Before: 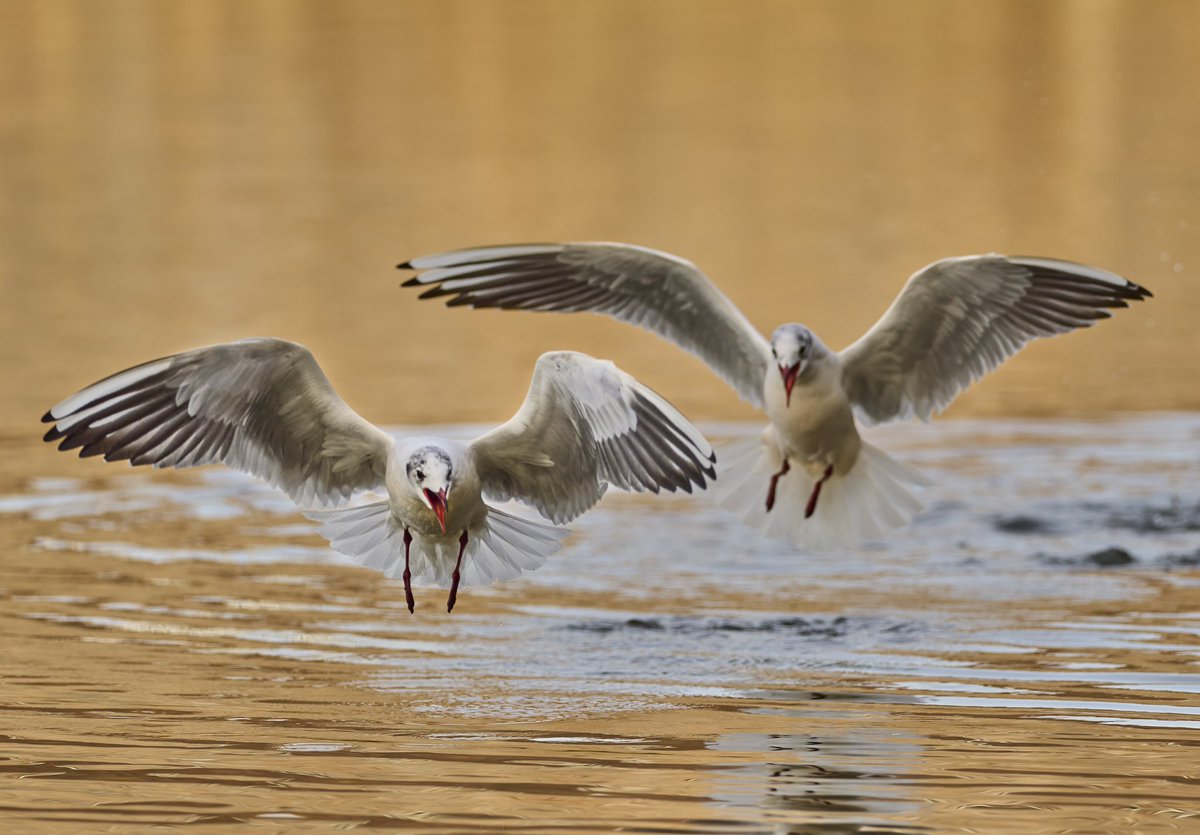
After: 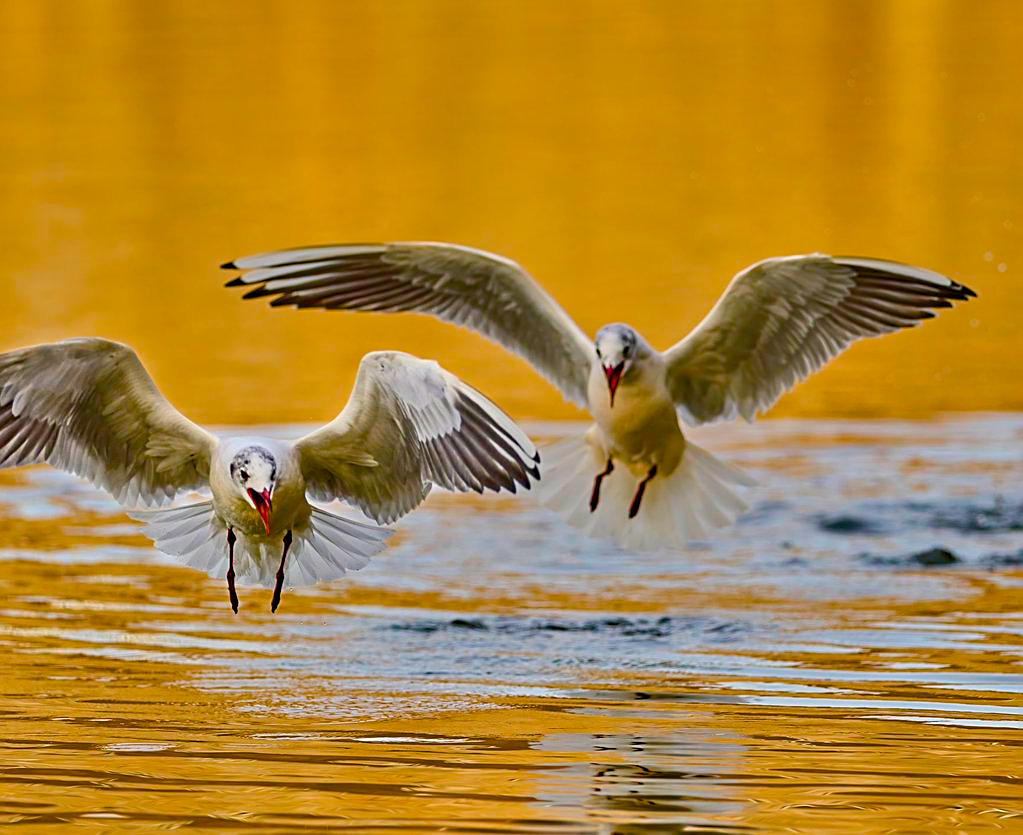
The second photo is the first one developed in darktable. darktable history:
exposure: black level correction 0.001, exposure 0.016 EV, compensate highlight preservation false
crop and rotate: left 14.686%
sharpen: on, module defaults
color balance rgb: shadows lift › chroma 2.031%, shadows lift › hue 216.75°, linear chroma grading › global chroma 14.351%, perceptual saturation grading › global saturation 44.349%, perceptual saturation grading › highlights -25.671%, perceptual saturation grading › shadows 49.254%, global vibrance 9.538%
haze removal: adaptive false
